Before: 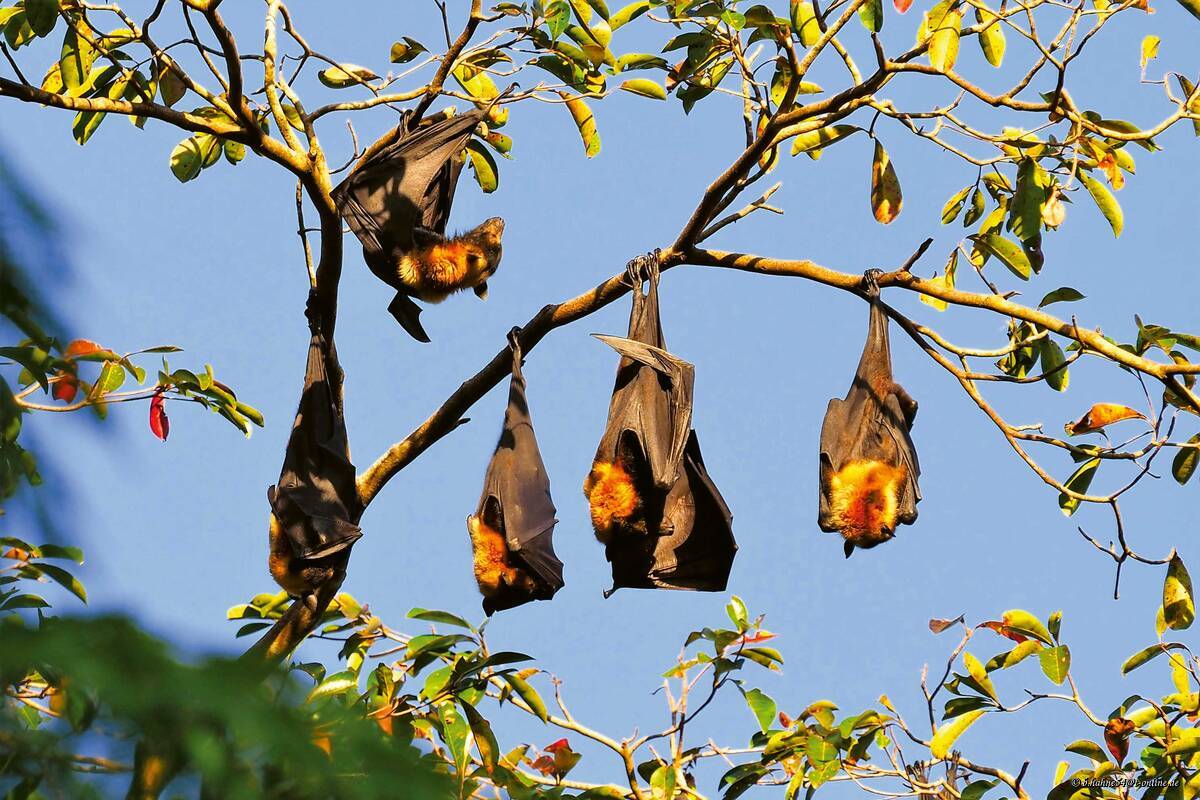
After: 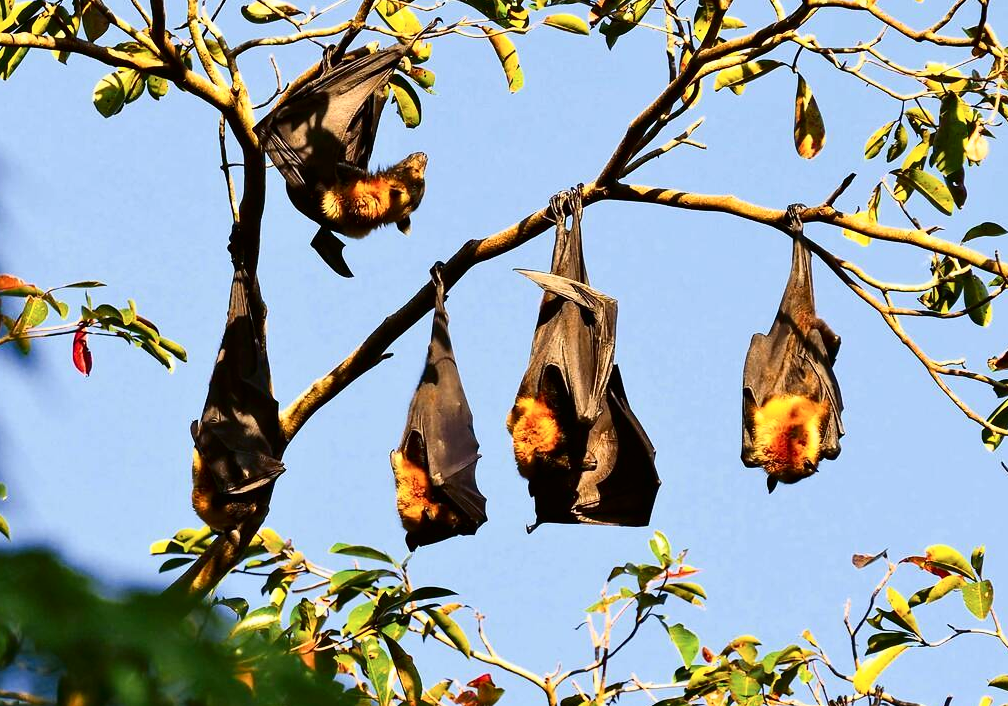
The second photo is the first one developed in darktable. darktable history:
crop: left 6.446%, top 8.188%, right 9.538%, bottom 3.548%
contrast brightness saturation: contrast 0.28
